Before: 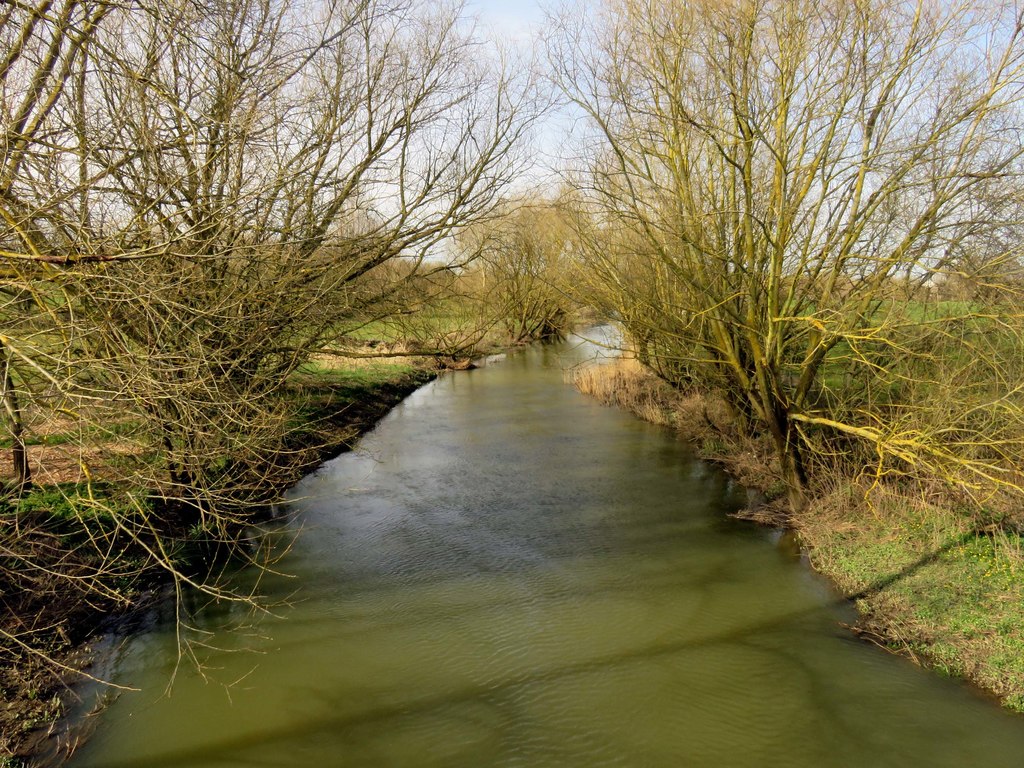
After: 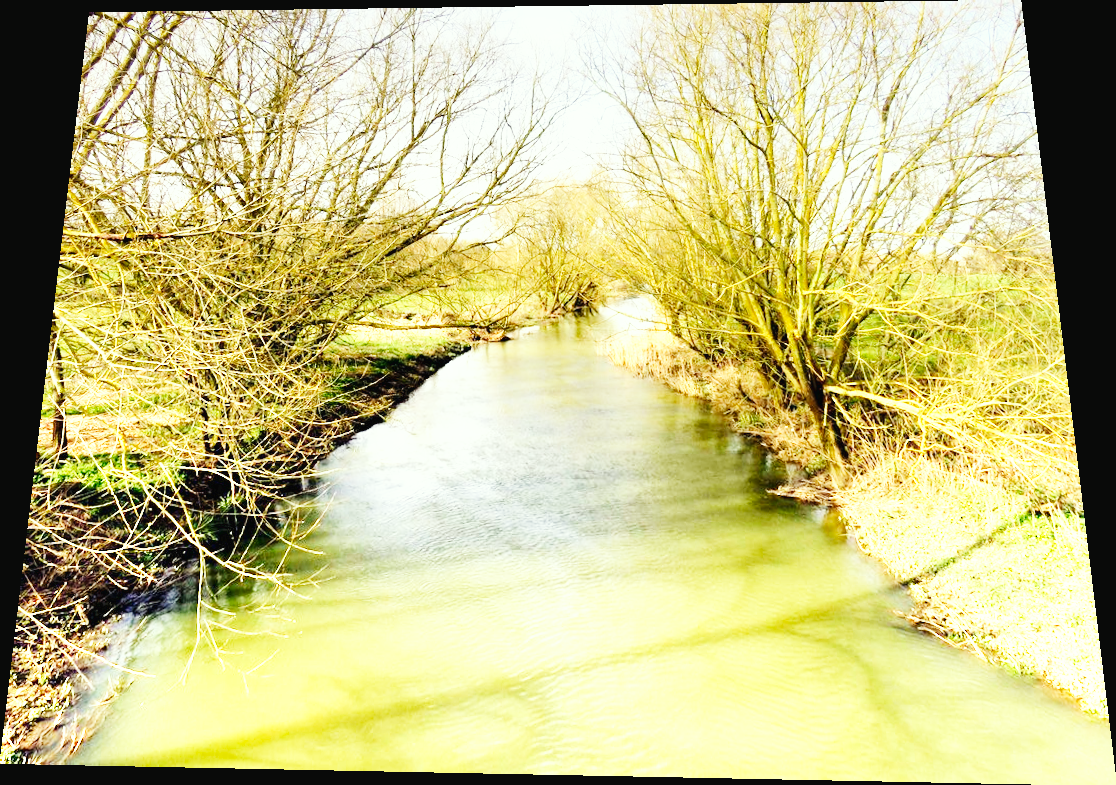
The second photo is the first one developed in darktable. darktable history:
tone equalizer: on, module defaults
rotate and perspective: rotation 0.128°, lens shift (vertical) -0.181, lens shift (horizontal) -0.044, shear 0.001, automatic cropping off
color correction: highlights a* -2.68, highlights b* 2.57
base curve: curves: ch0 [(0, 0.003) (0.001, 0.002) (0.006, 0.004) (0.02, 0.022) (0.048, 0.086) (0.094, 0.234) (0.162, 0.431) (0.258, 0.629) (0.385, 0.8) (0.548, 0.918) (0.751, 0.988) (1, 1)], preserve colors none
graduated density: density -3.9 EV
